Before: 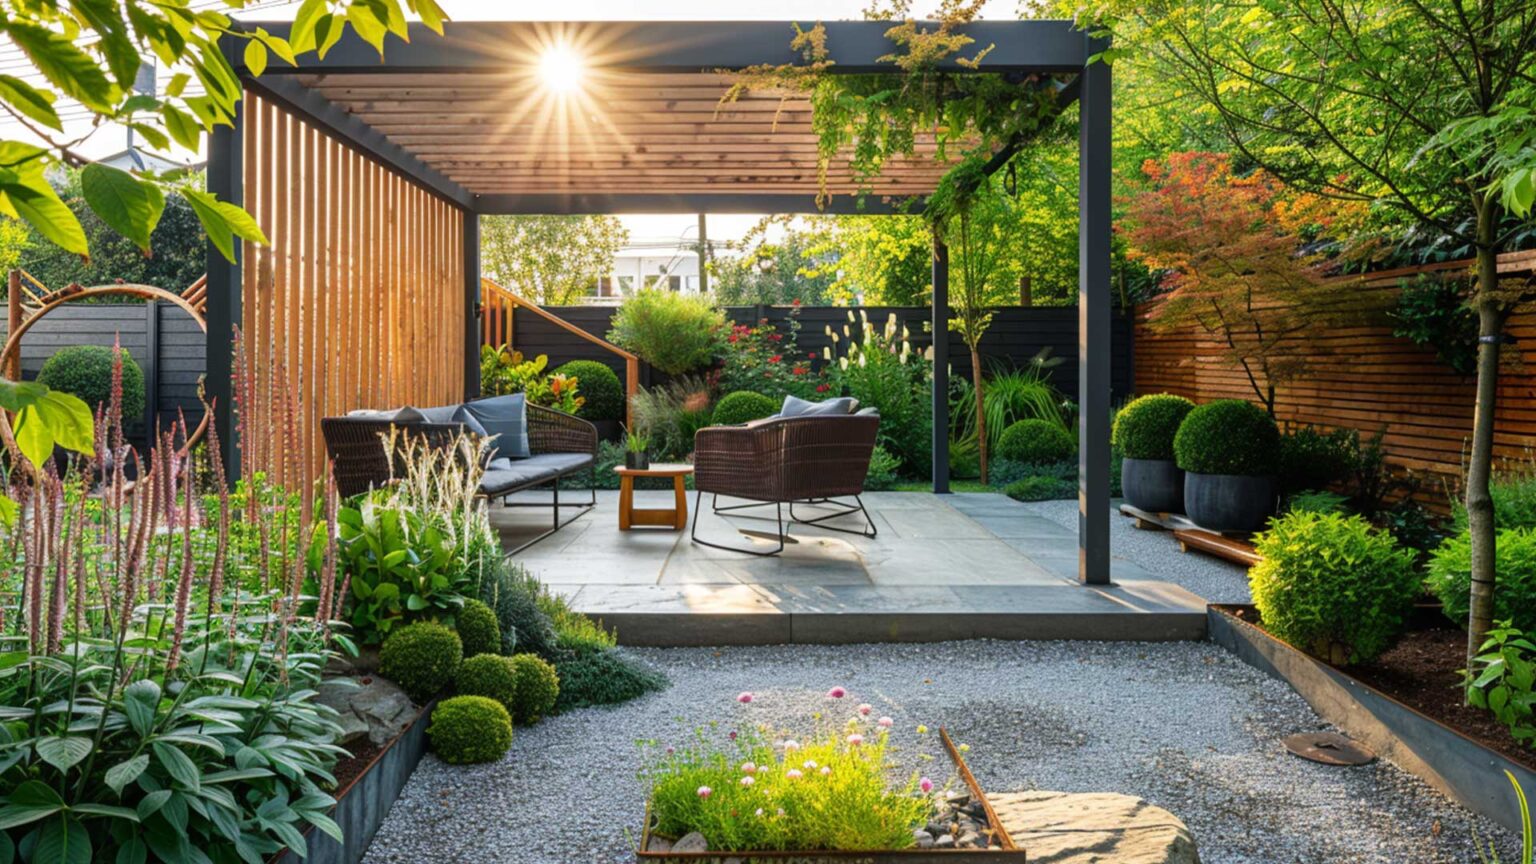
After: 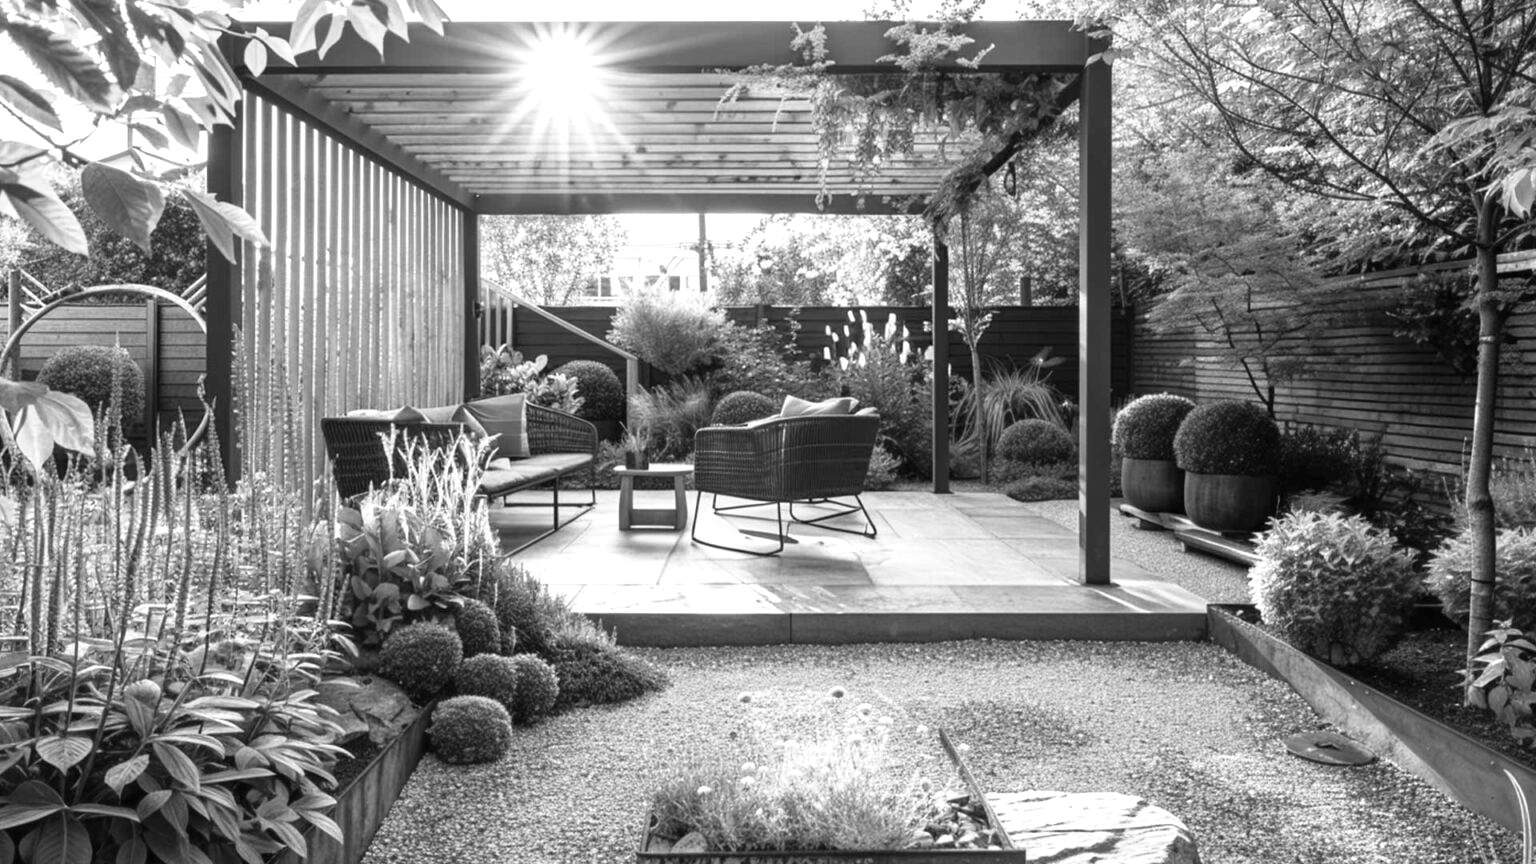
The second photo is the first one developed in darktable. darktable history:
exposure: black level correction 0, exposure 0.6 EV, compensate exposure bias true, compensate highlight preservation false
shadows and highlights: shadows 0, highlights 40
monochrome: on, module defaults
